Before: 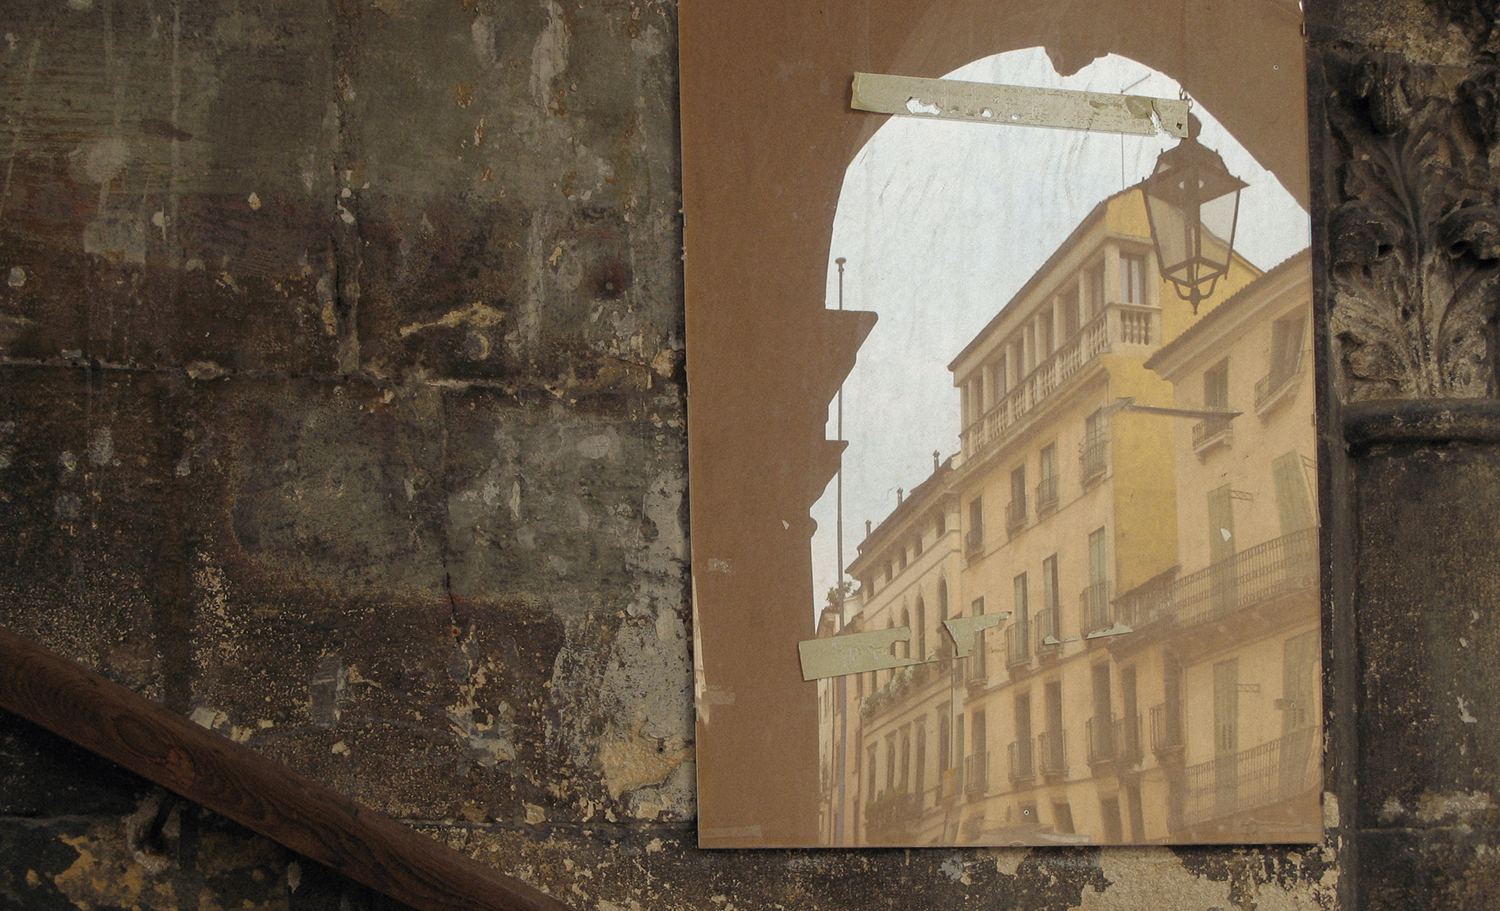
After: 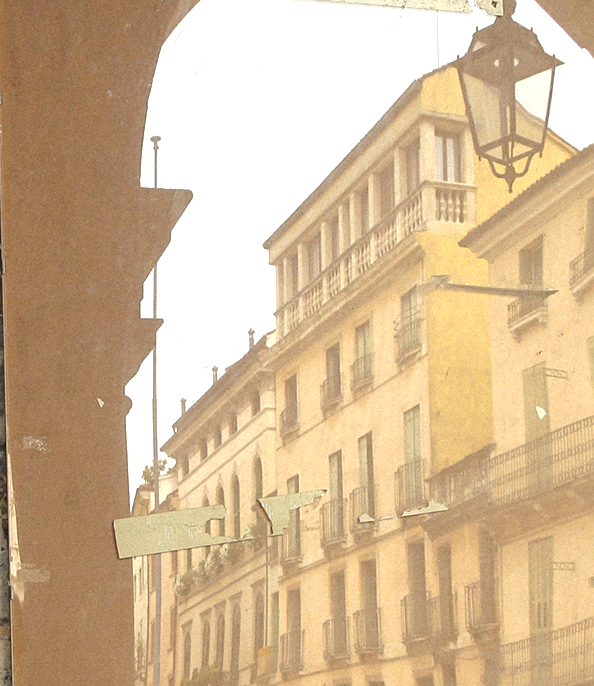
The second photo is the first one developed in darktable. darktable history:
sharpen: amount 0.2
crop: left 45.721%, top 13.393%, right 14.118%, bottom 10.01%
exposure: black level correction 0, exposure 0.953 EV, compensate exposure bias true, compensate highlight preservation false
